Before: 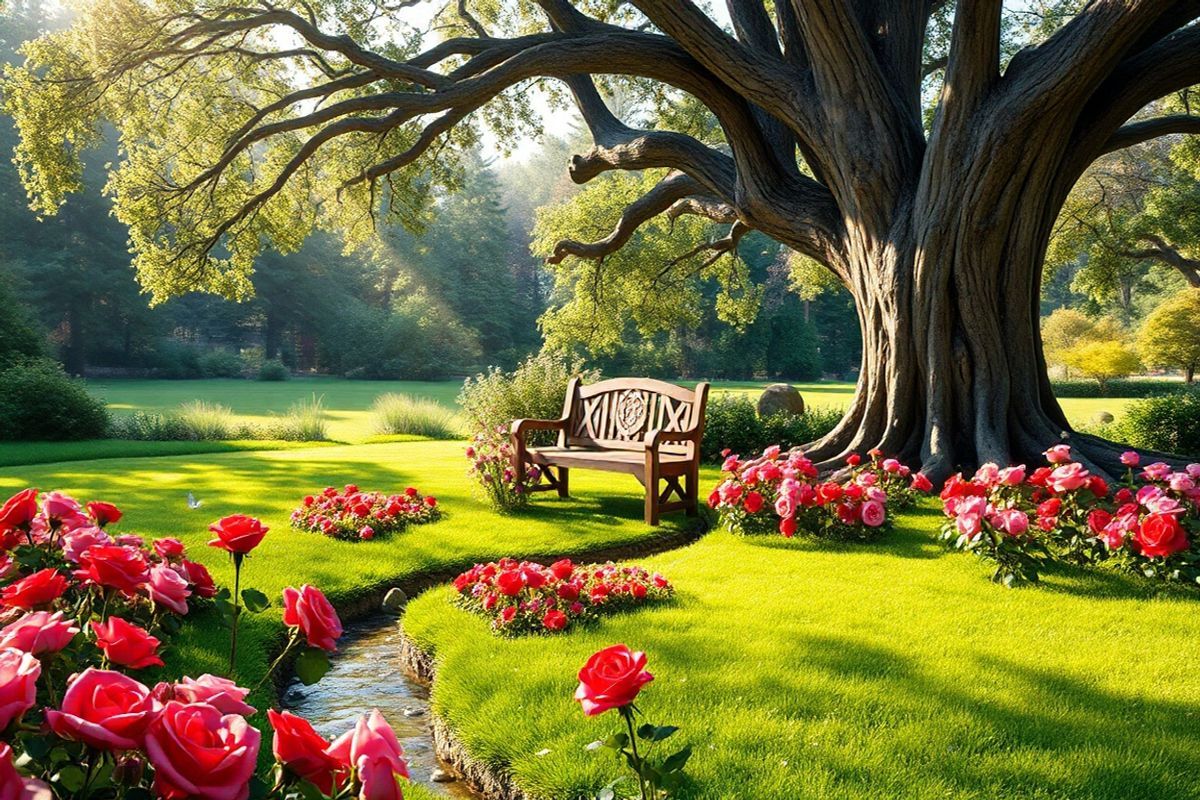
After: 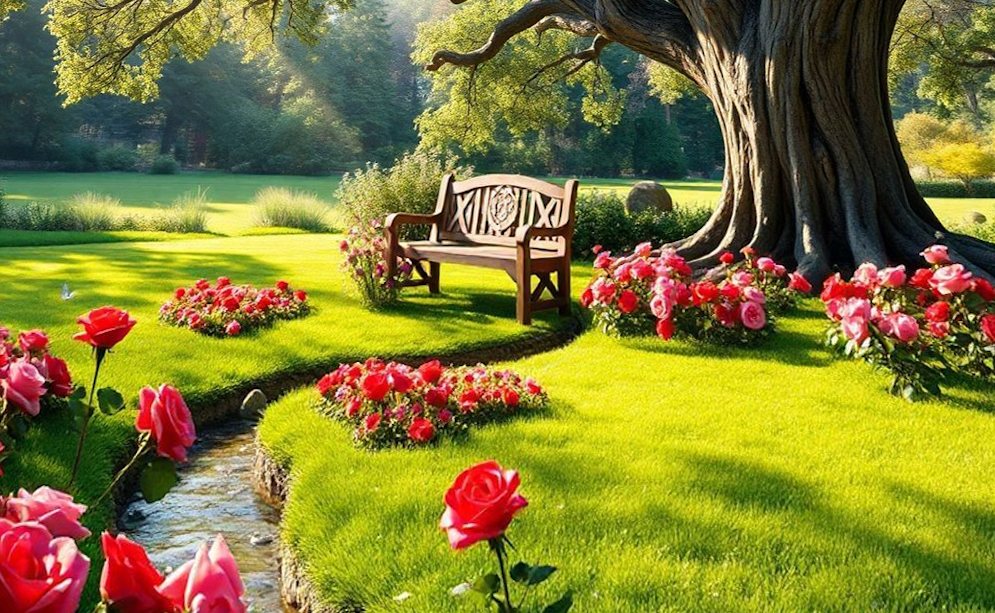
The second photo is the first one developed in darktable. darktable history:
rotate and perspective: rotation 0.72°, lens shift (vertical) -0.352, lens shift (horizontal) -0.051, crop left 0.152, crop right 0.859, crop top 0.019, crop bottom 0.964
crop and rotate: top 15.774%, bottom 5.506%
